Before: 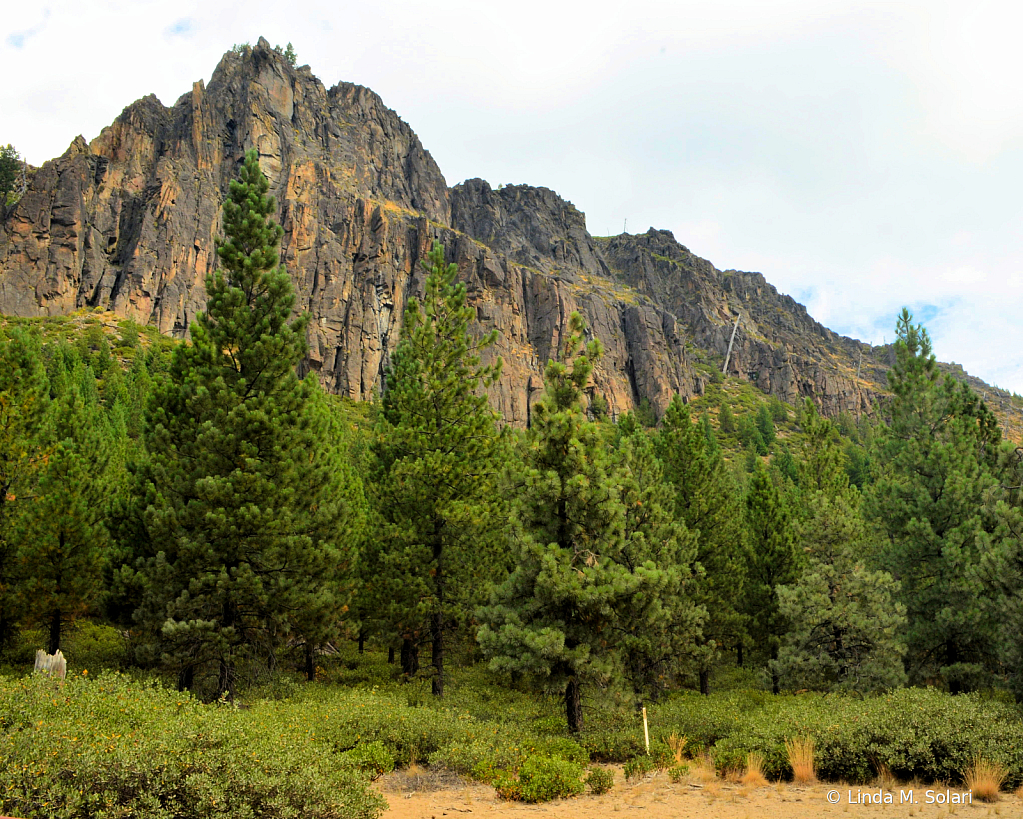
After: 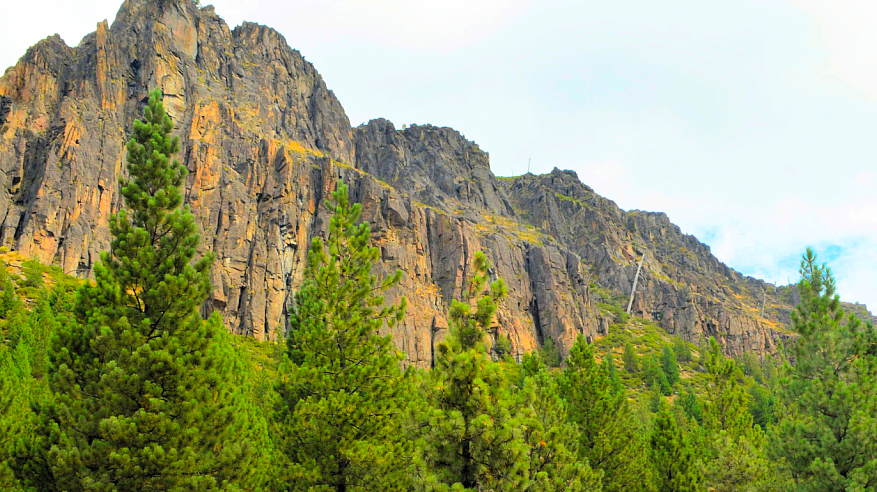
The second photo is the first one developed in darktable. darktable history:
contrast brightness saturation: contrast 0.065, brightness 0.177, saturation 0.419
crop and rotate: left 9.399%, top 7.327%, right 4.811%, bottom 32.485%
